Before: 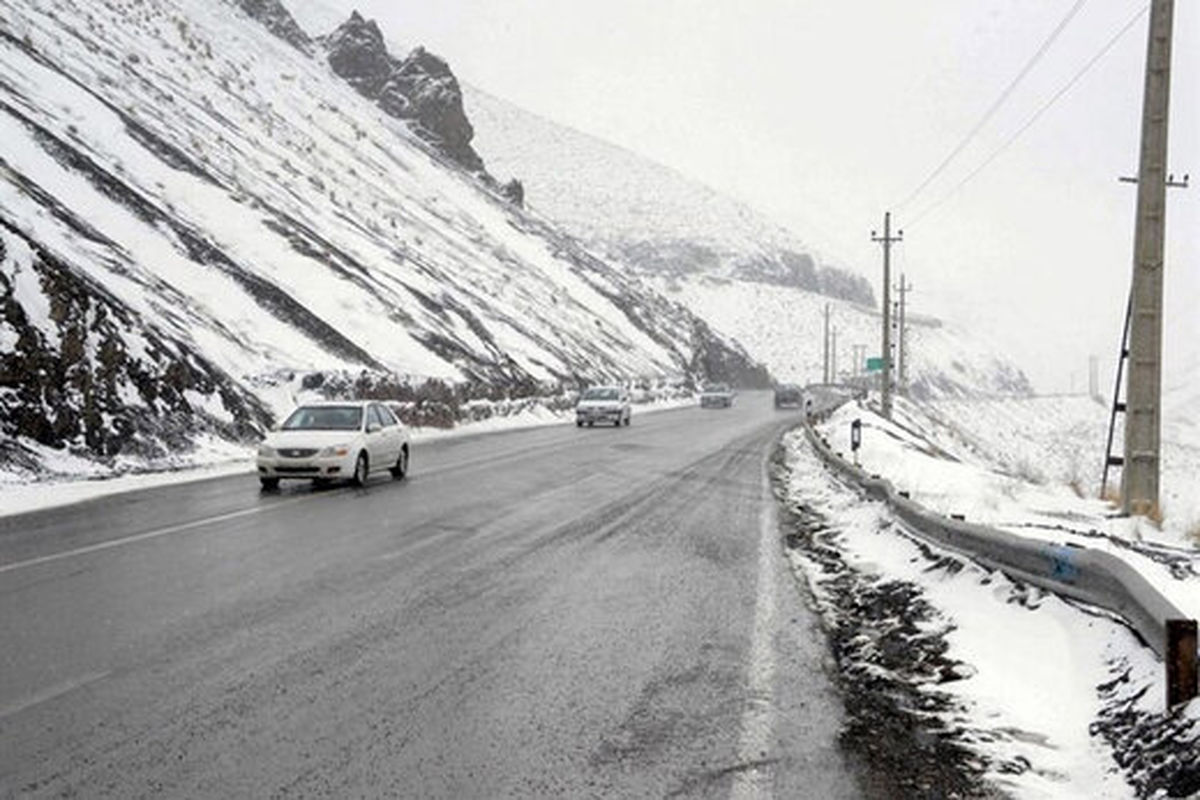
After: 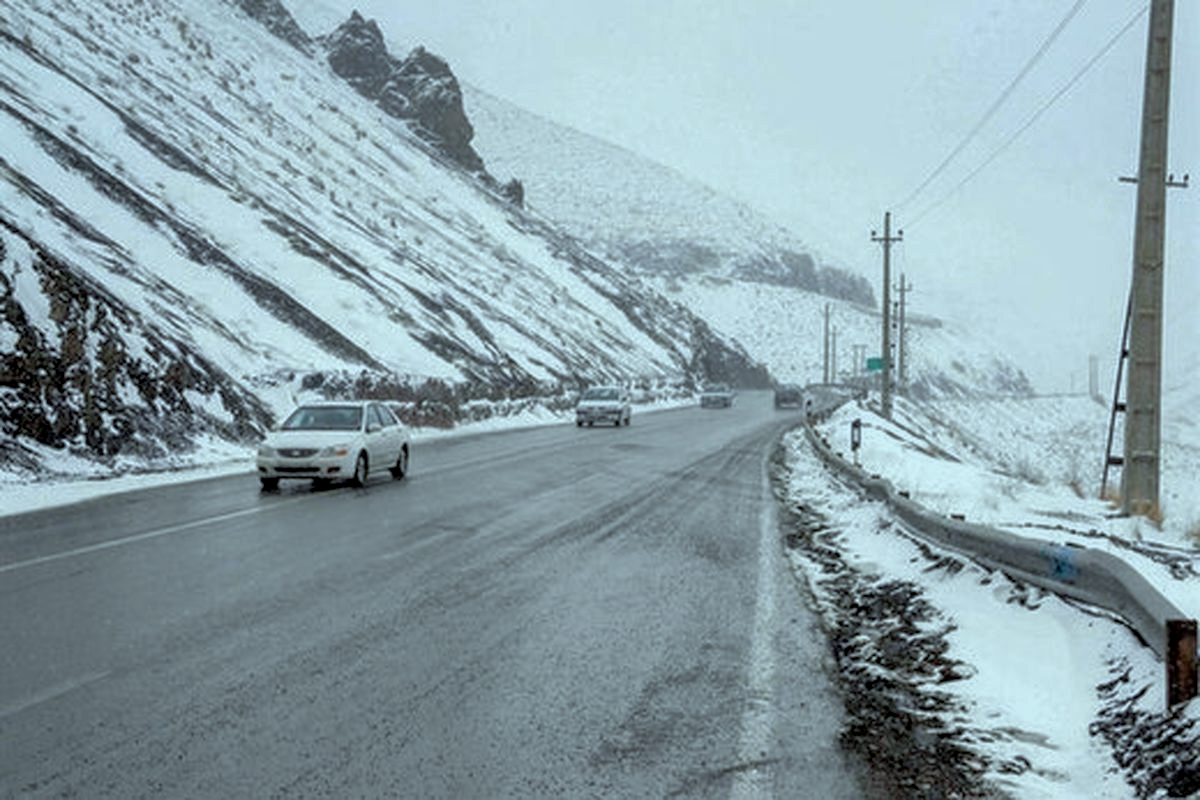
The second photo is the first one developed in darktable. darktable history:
local contrast: detail 130%
color correction: highlights a* -10.3, highlights b* -10.41
tone equalizer: -8 EV 0.242 EV, -7 EV 0.405 EV, -6 EV 0.398 EV, -5 EV 0.247 EV, -3 EV -0.282 EV, -2 EV -0.409 EV, -1 EV -0.425 EV, +0 EV -0.224 EV, edges refinement/feathering 500, mask exposure compensation -1.57 EV, preserve details no
